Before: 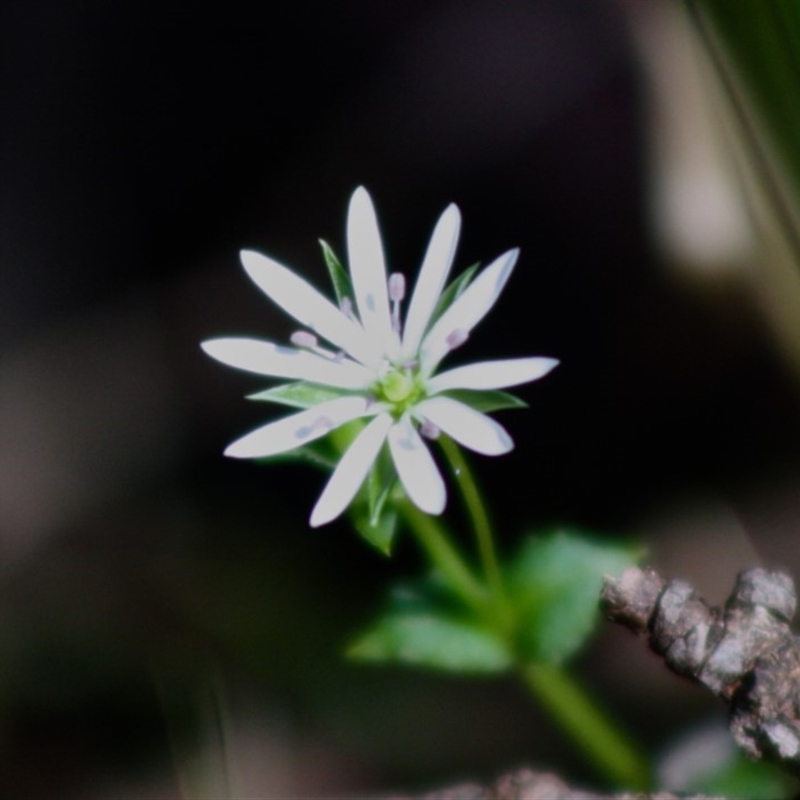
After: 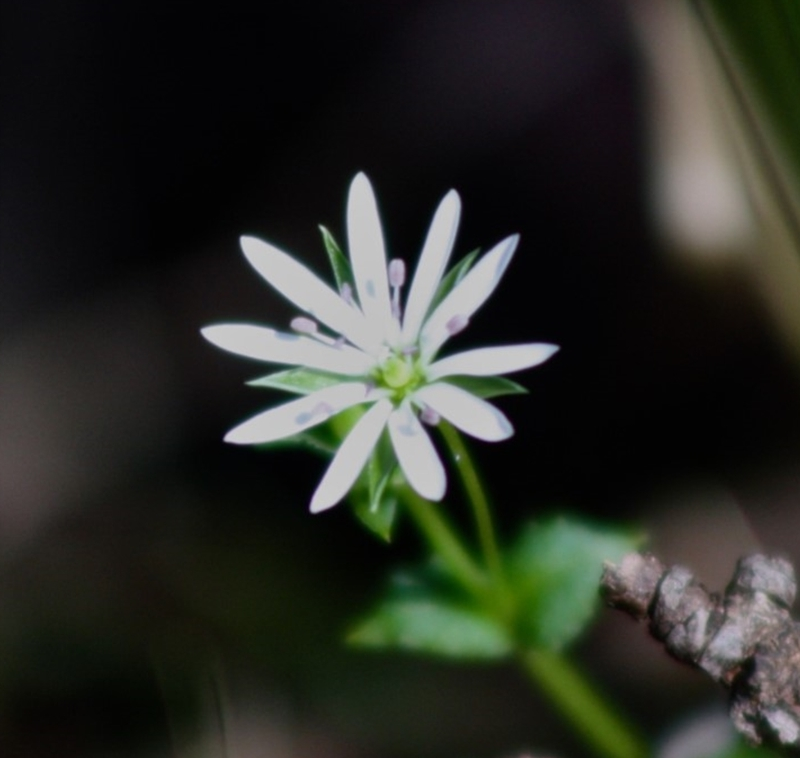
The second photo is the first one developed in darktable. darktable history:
crop and rotate: top 1.935%, bottom 3.277%
